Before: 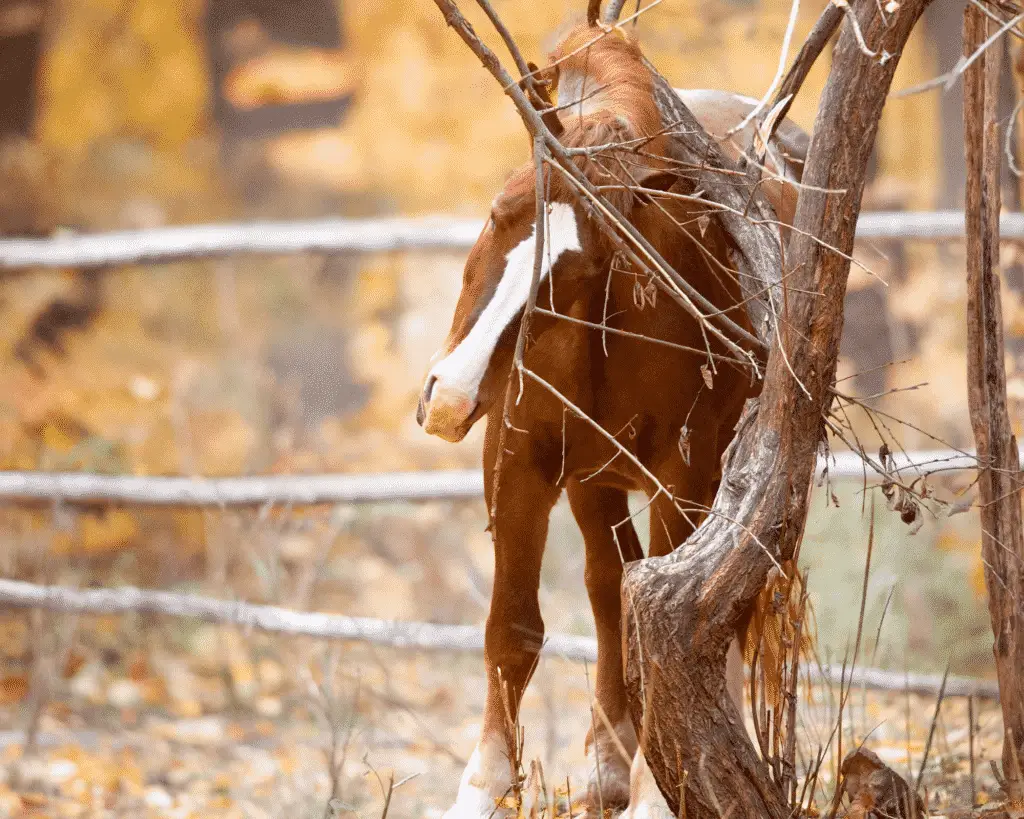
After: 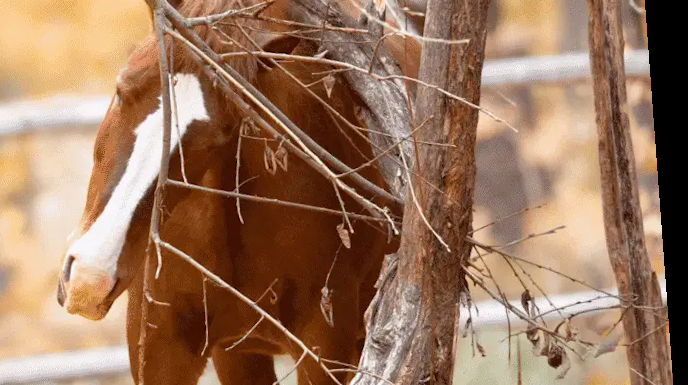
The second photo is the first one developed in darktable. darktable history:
crop: left 36.005%, top 18.293%, right 0.31%, bottom 38.444%
rotate and perspective: rotation -4.25°, automatic cropping off
